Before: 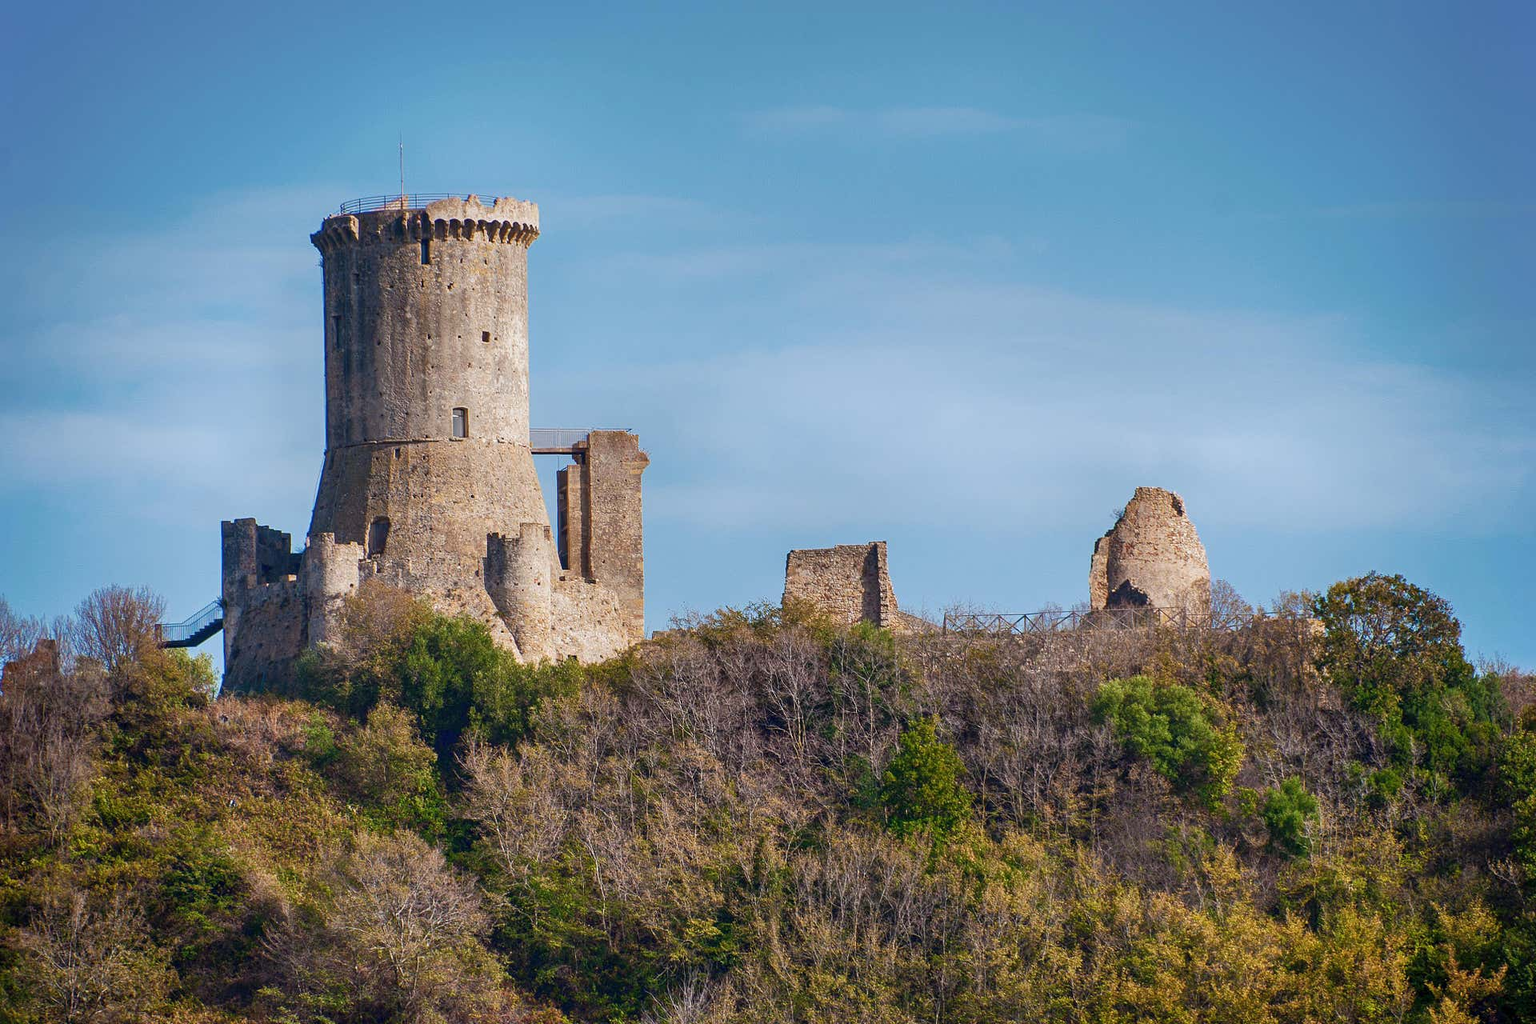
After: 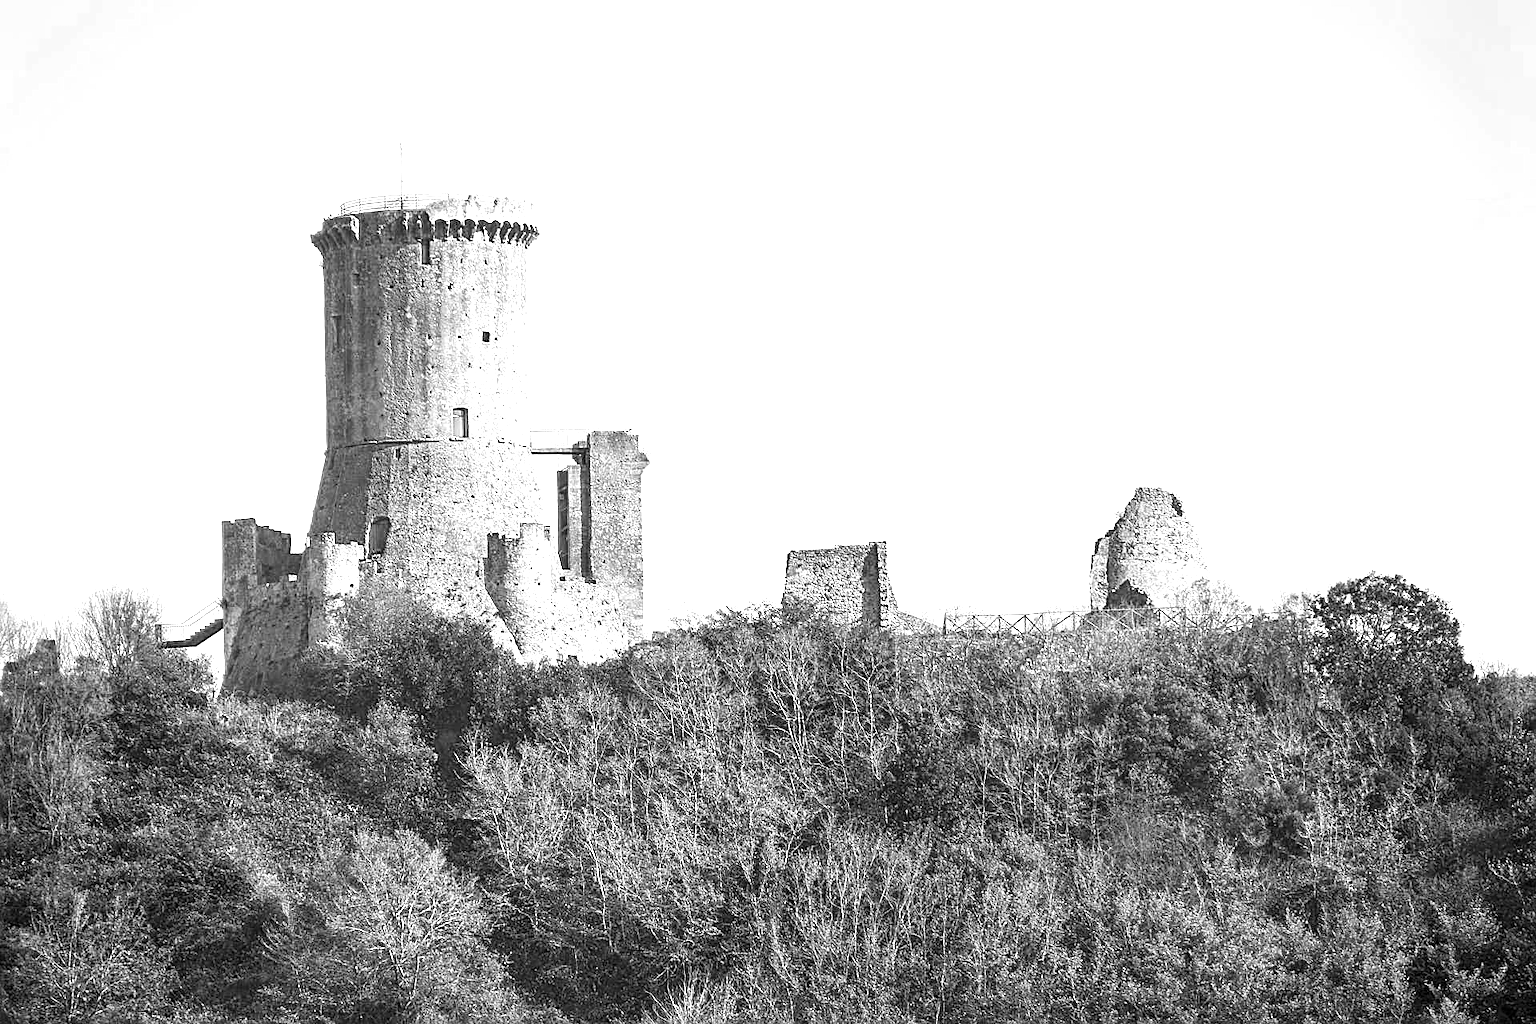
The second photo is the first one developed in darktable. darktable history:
contrast brightness saturation: contrast 0.1, saturation -0.36
white balance: red 0.98, blue 1.61
sharpen: on, module defaults
color calibration: output gray [0.23, 0.37, 0.4, 0], gray › normalize channels true, illuminant same as pipeline (D50), adaptation XYZ, x 0.346, y 0.359, gamut compression 0
exposure: black level correction 0, exposure 0.9 EV, compensate highlight preservation false
